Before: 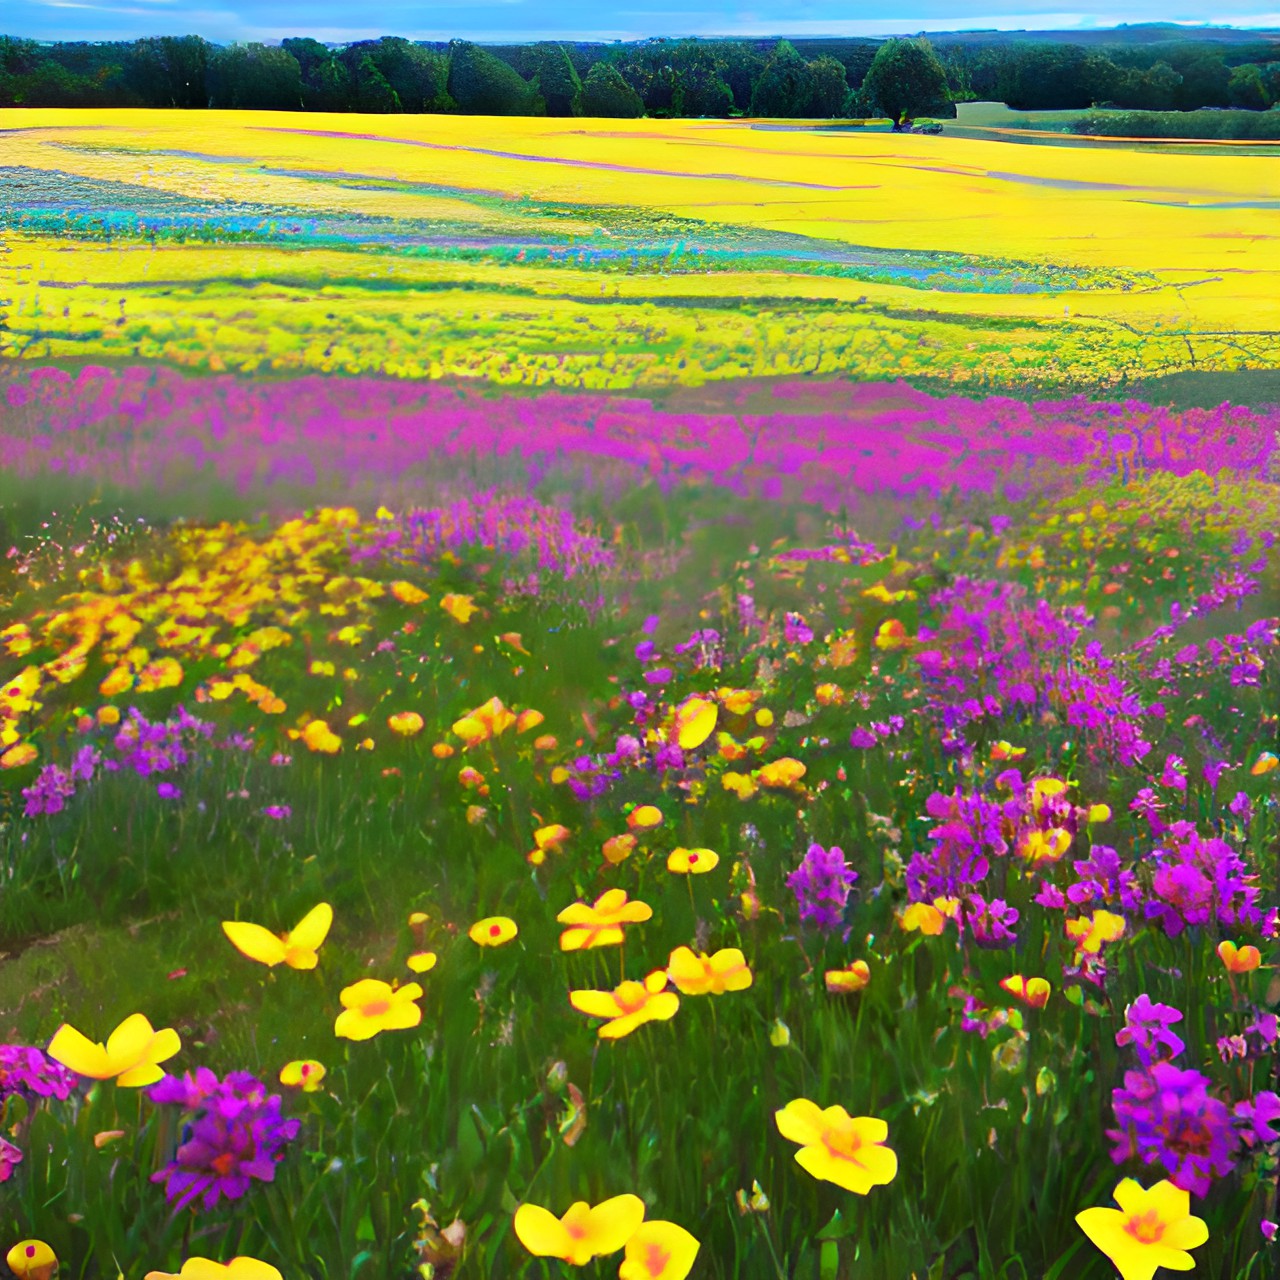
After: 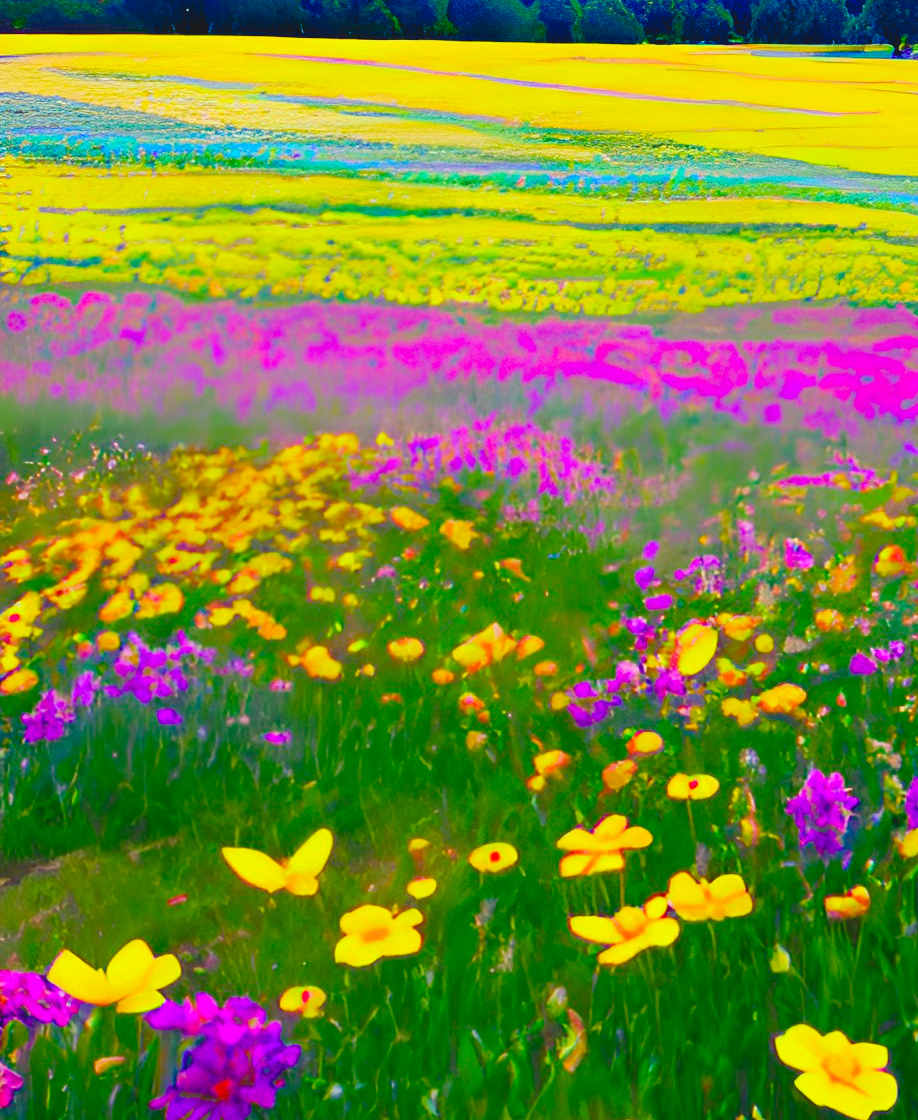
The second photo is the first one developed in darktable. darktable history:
crop: top 5.803%, right 27.864%, bottom 5.804%
tone curve: curves: ch0 [(0, 0) (0.003, 0.005) (0.011, 0.006) (0.025, 0.013) (0.044, 0.027) (0.069, 0.042) (0.1, 0.06) (0.136, 0.085) (0.177, 0.118) (0.224, 0.171) (0.277, 0.239) (0.335, 0.314) (0.399, 0.394) (0.468, 0.473) (0.543, 0.552) (0.623, 0.64) (0.709, 0.718) (0.801, 0.801) (0.898, 0.882) (1, 1)], preserve colors none
exposure: black level correction 0, exposure 0.5 EV, compensate highlight preservation false
contrast brightness saturation: contrast -0.28
color balance rgb: shadows lift › luminance -28.76%, shadows lift › chroma 15%, shadows lift › hue 270°, power › chroma 1%, power › hue 255°, highlights gain › luminance 7.14%, highlights gain › chroma 2%, highlights gain › hue 90°, global offset › luminance -0.29%, global offset › hue 260°, perceptual saturation grading › global saturation 20%, perceptual saturation grading › highlights -13.92%, perceptual saturation grading › shadows 50%
